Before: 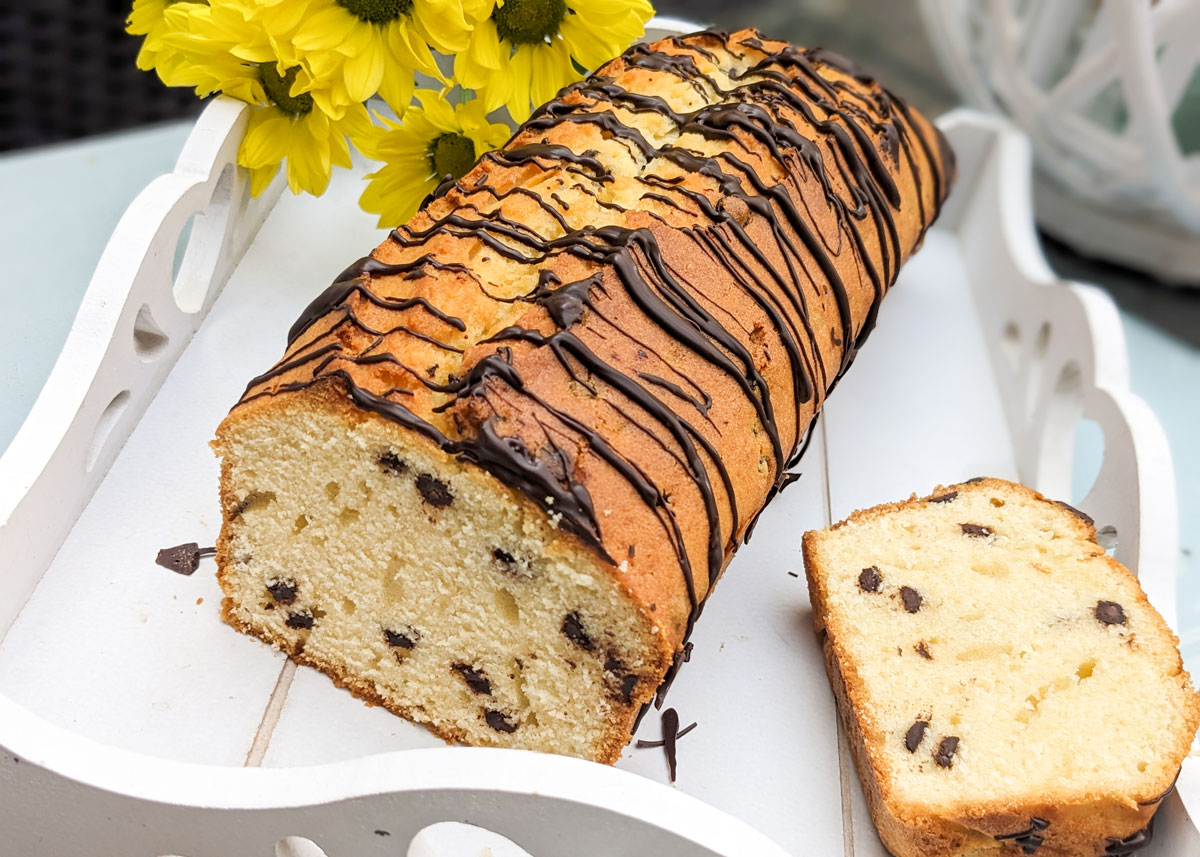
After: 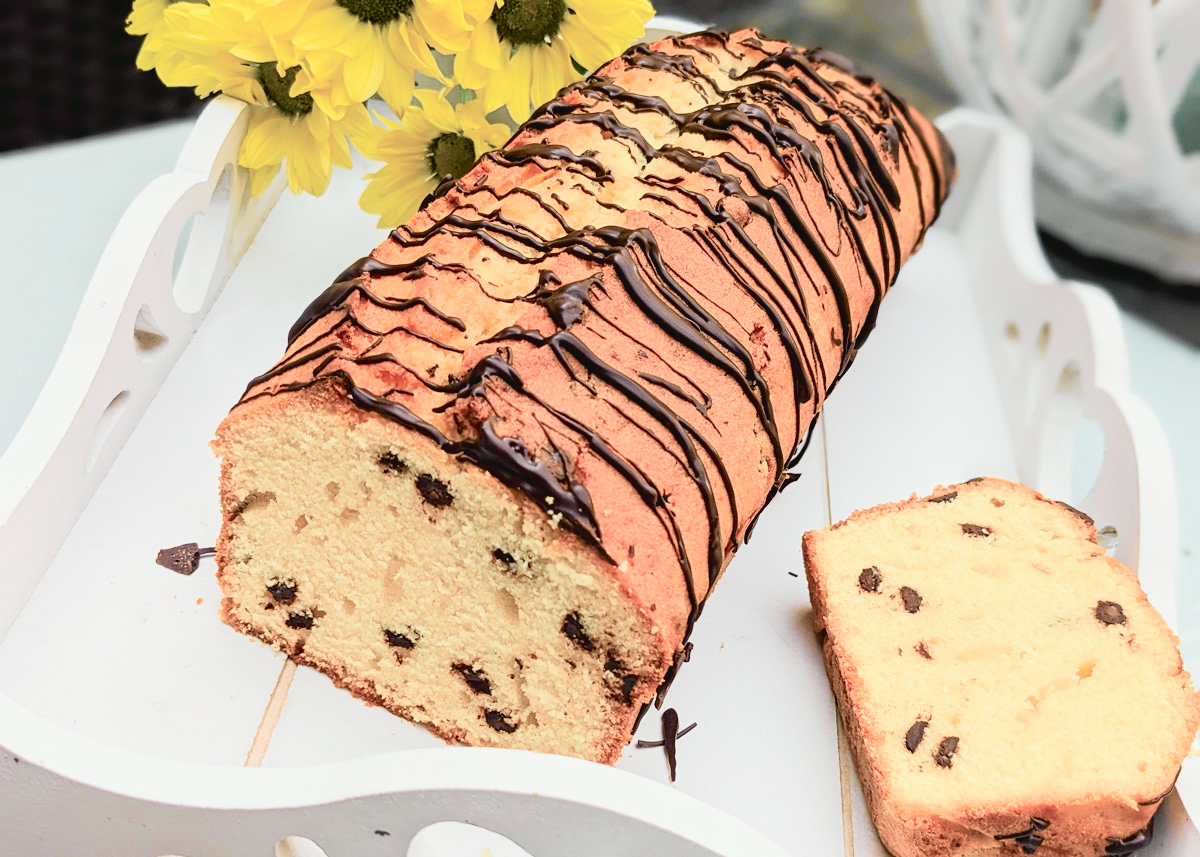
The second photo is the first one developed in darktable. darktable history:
tone curve: curves: ch0 [(0, 0.039) (0.113, 0.081) (0.204, 0.204) (0.498, 0.608) (0.709, 0.819) (0.984, 0.961)]; ch1 [(0, 0) (0.172, 0.123) (0.317, 0.272) (0.414, 0.382) (0.476, 0.479) (0.505, 0.501) (0.528, 0.54) (0.618, 0.647) (0.709, 0.764) (1, 1)]; ch2 [(0, 0) (0.411, 0.424) (0.492, 0.502) (0.521, 0.513) (0.537, 0.57) (0.686, 0.638) (1, 1)], color space Lab, independent channels, preserve colors none
